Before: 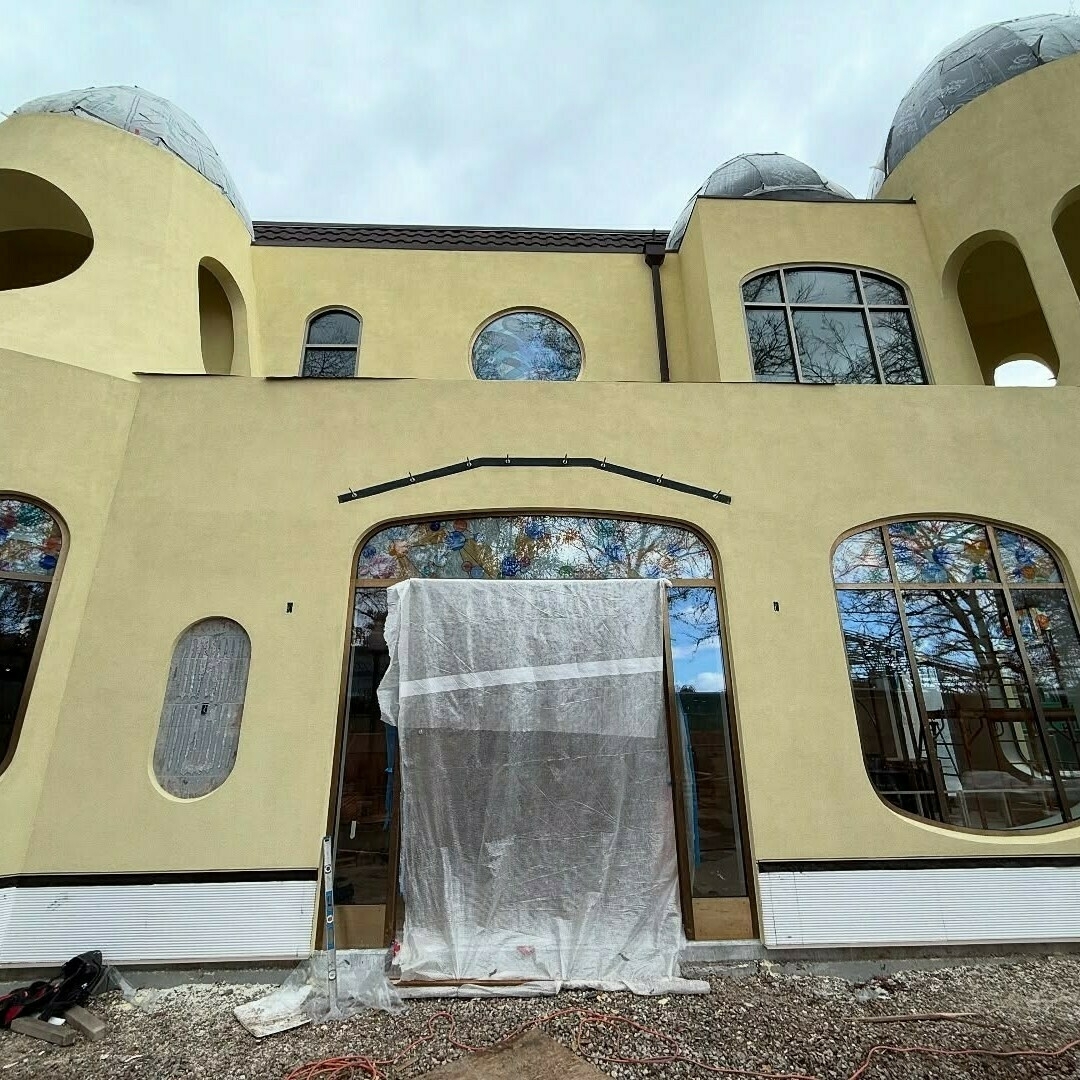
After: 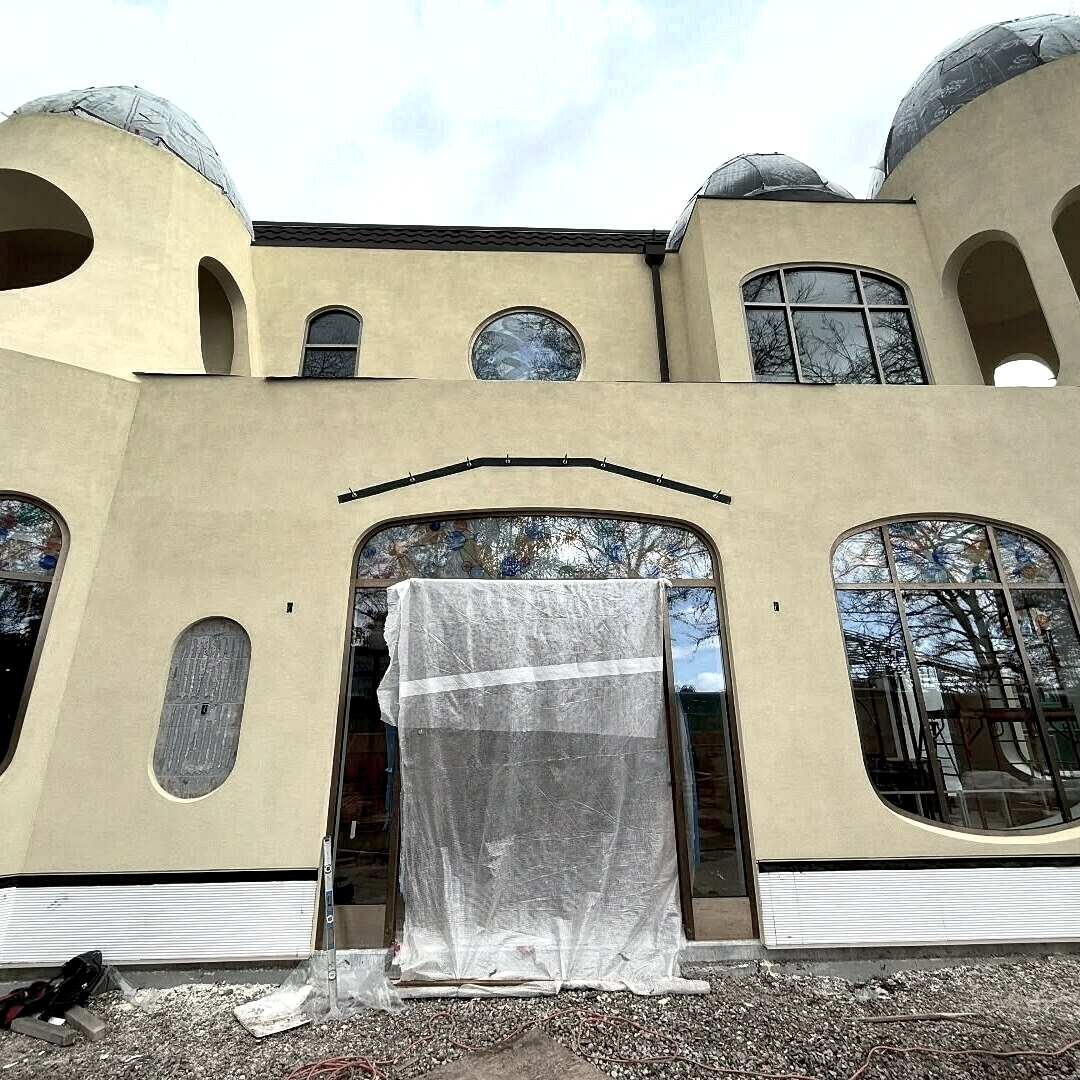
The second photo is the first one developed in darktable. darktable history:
exposure: black level correction 0.005, exposure 0.416 EV, compensate highlight preservation false
color balance rgb: highlights gain › chroma 1.101%, highlights gain › hue 52.42°, perceptual saturation grading › global saturation -29.076%, perceptual saturation grading › highlights -20.196%, perceptual saturation grading › mid-tones -23.36%, perceptual saturation grading › shadows -23.39%, global vibrance 20.306%
shadows and highlights: soften with gaussian
